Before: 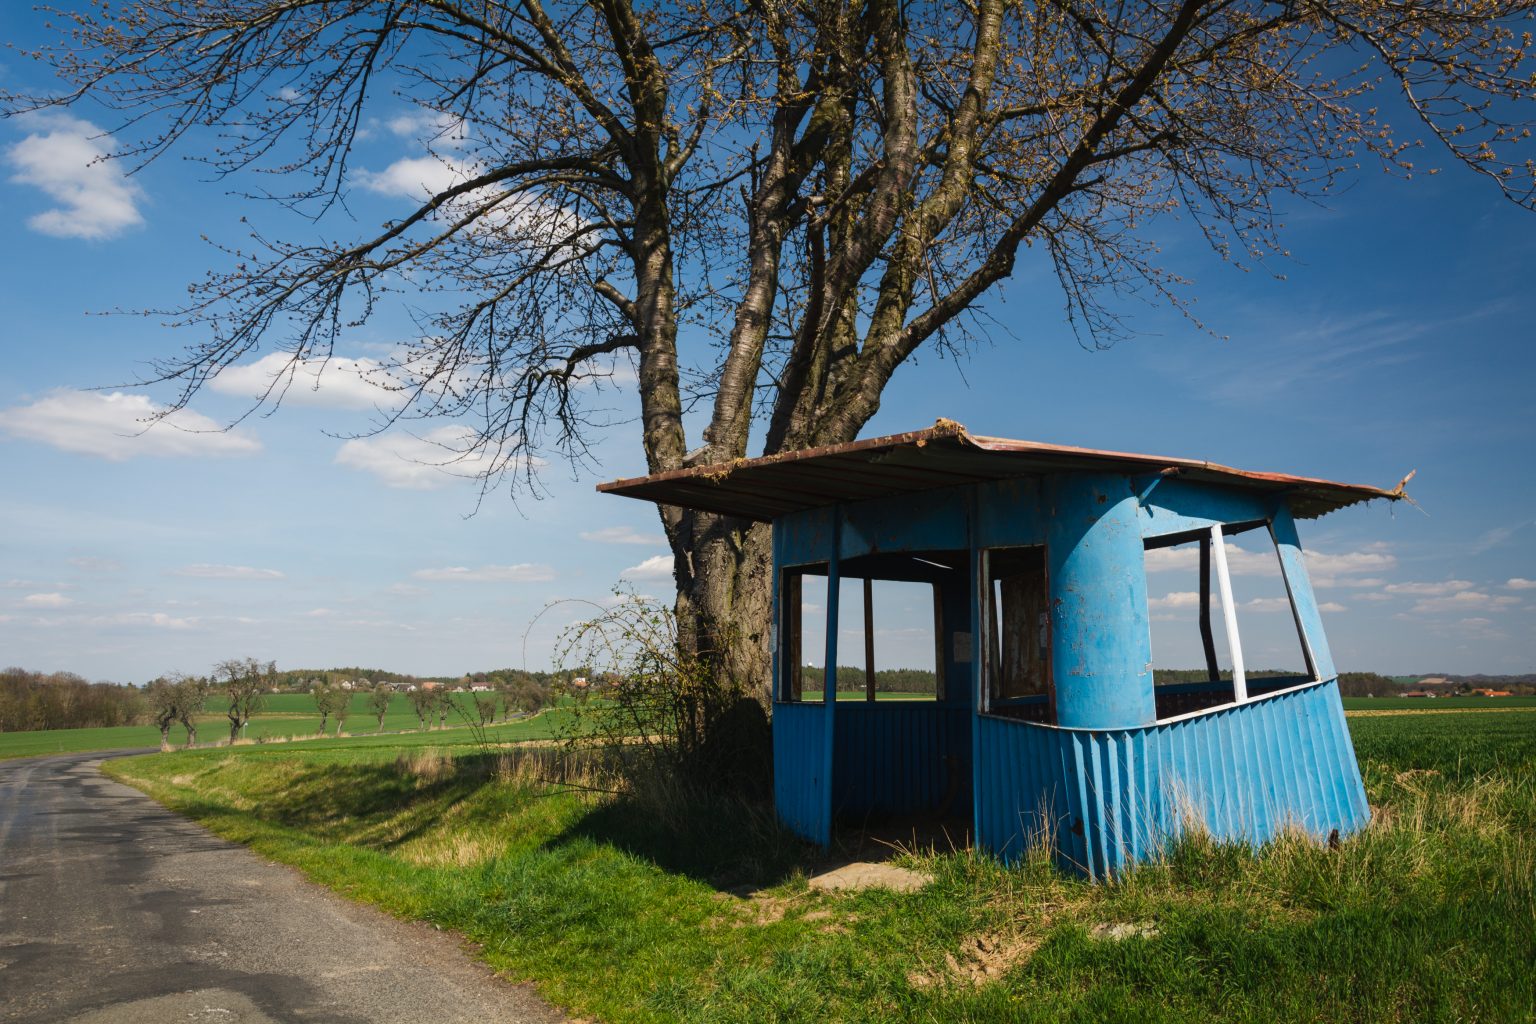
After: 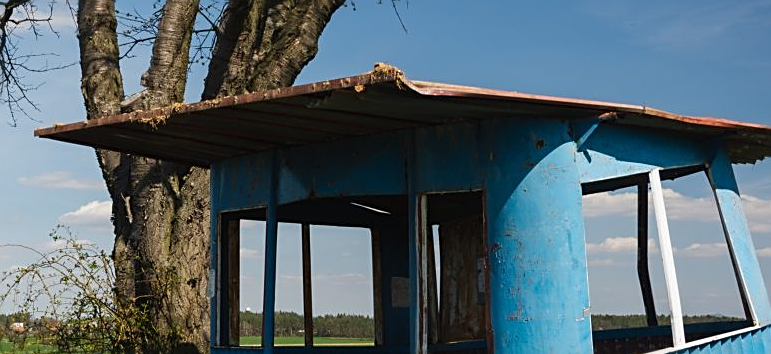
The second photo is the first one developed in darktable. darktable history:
crop: left 36.607%, top 34.735%, right 13.146%, bottom 30.611%
sharpen: on, module defaults
white balance: emerald 1
